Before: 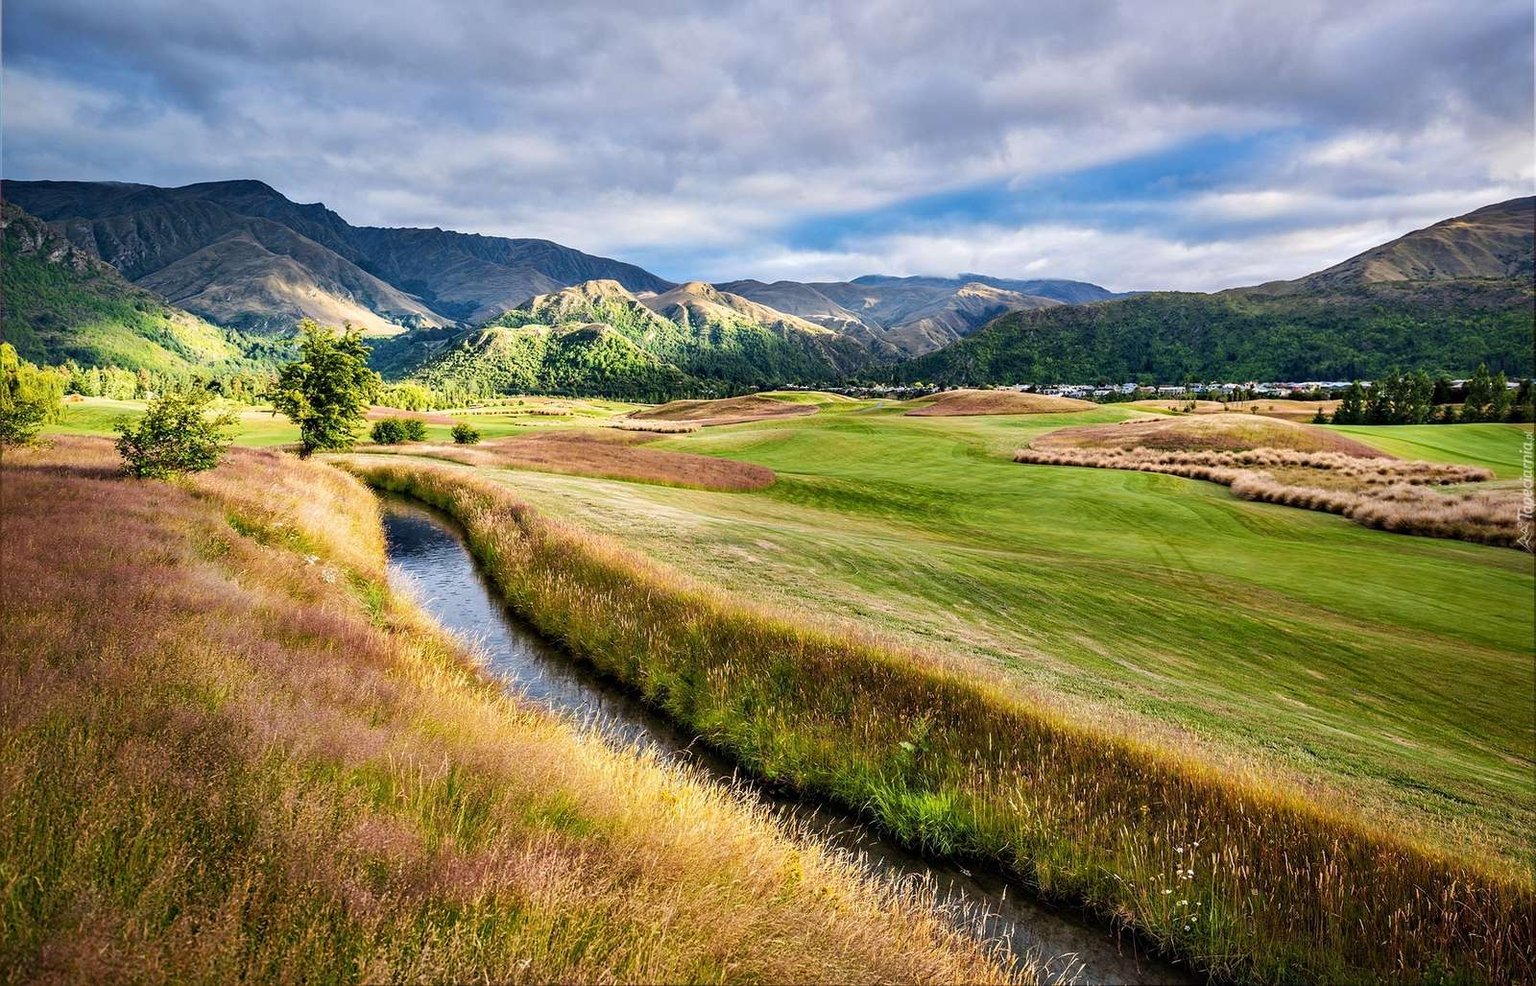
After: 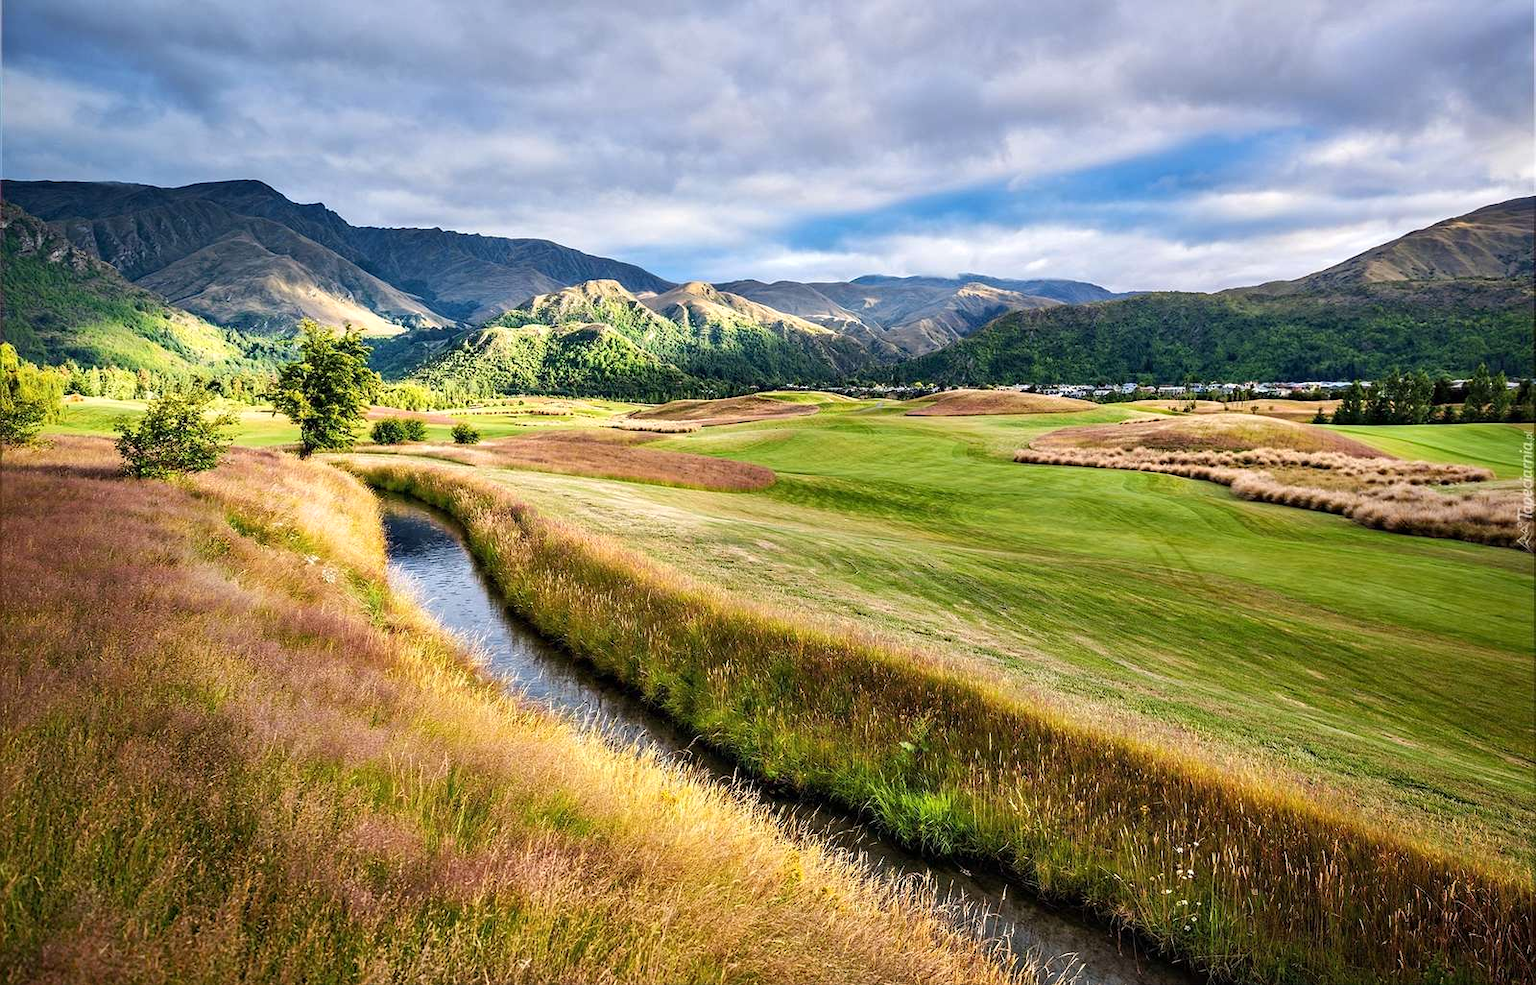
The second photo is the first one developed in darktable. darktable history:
exposure: exposure 0.165 EV, compensate highlight preservation false
